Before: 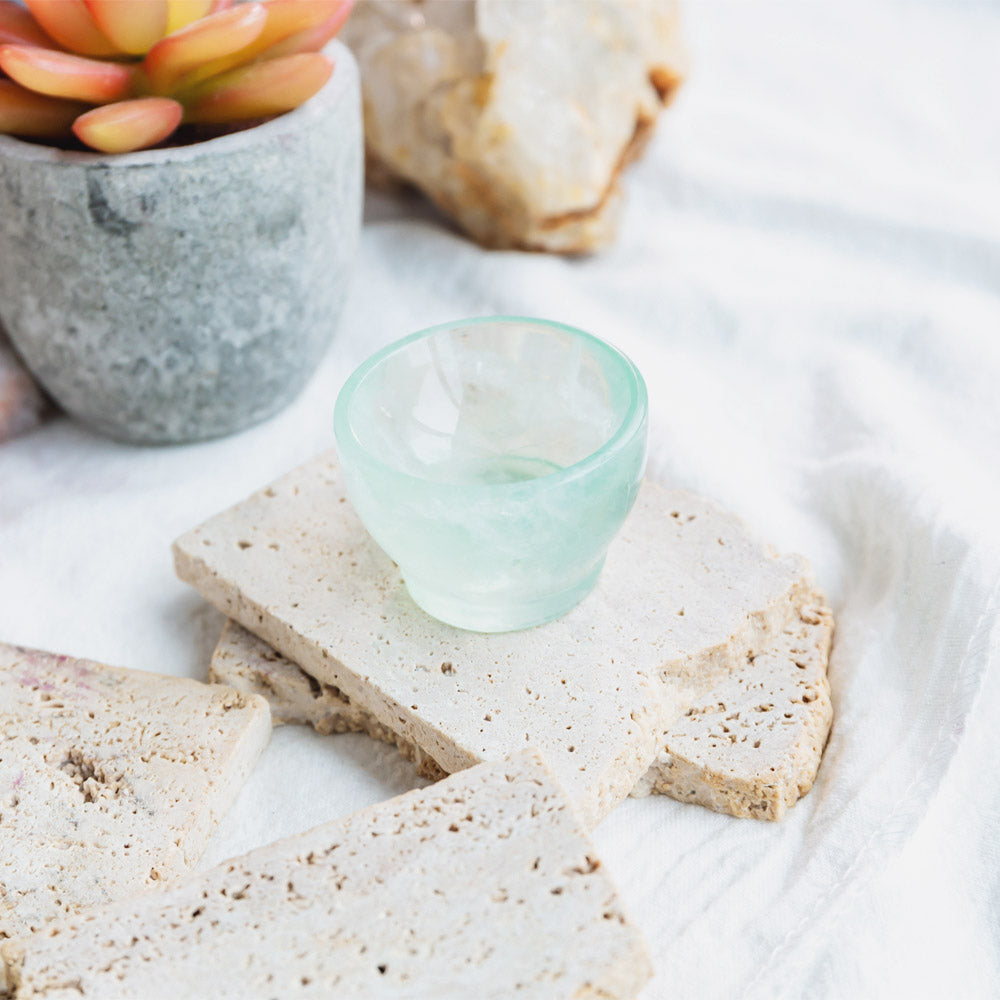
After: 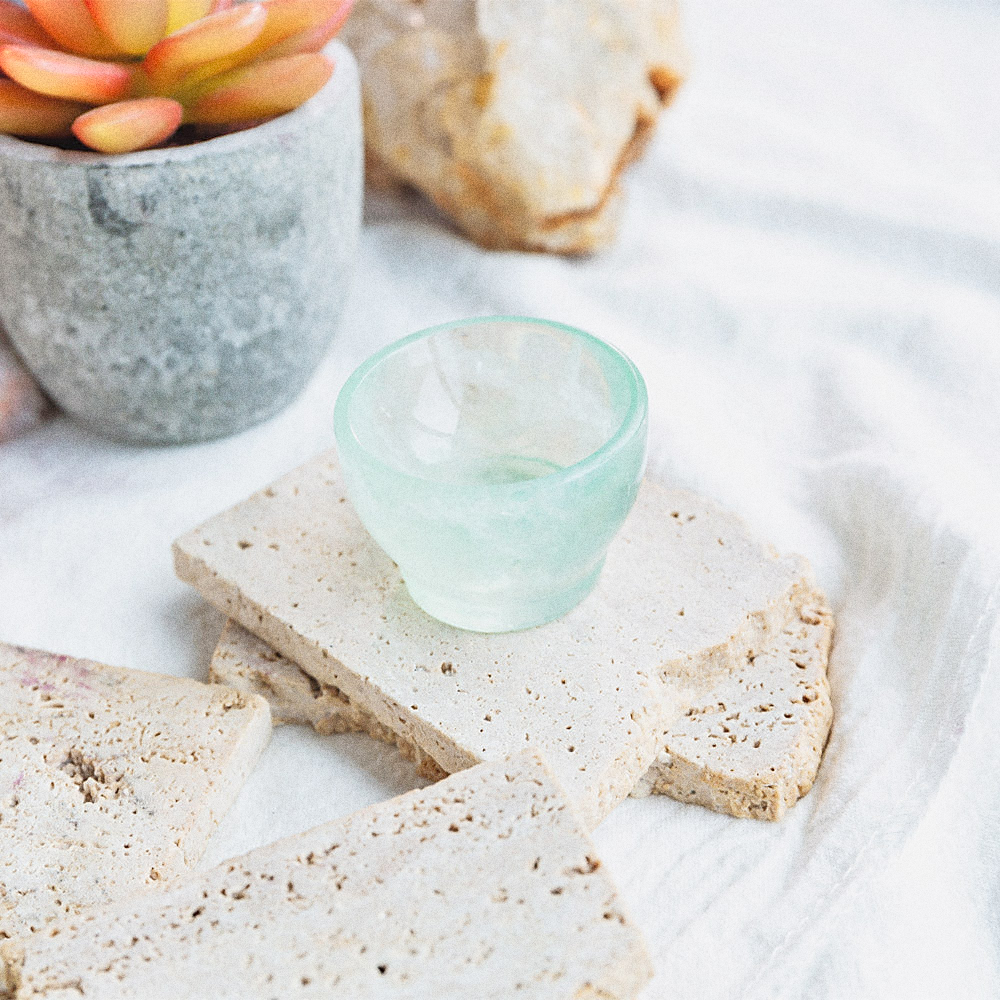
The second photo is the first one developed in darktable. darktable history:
grain: coarseness 0.09 ISO, strength 40%
tone equalizer: -7 EV 0.15 EV, -6 EV 0.6 EV, -5 EV 1.15 EV, -4 EV 1.33 EV, -3 EV 1.15 EV, -2 EV 0.6 EV, -1 EV 0.15 EV, mask exposure compensation -0.5 EV
sharpen: radius 1.864, amount 0.398, threshold 1.271
